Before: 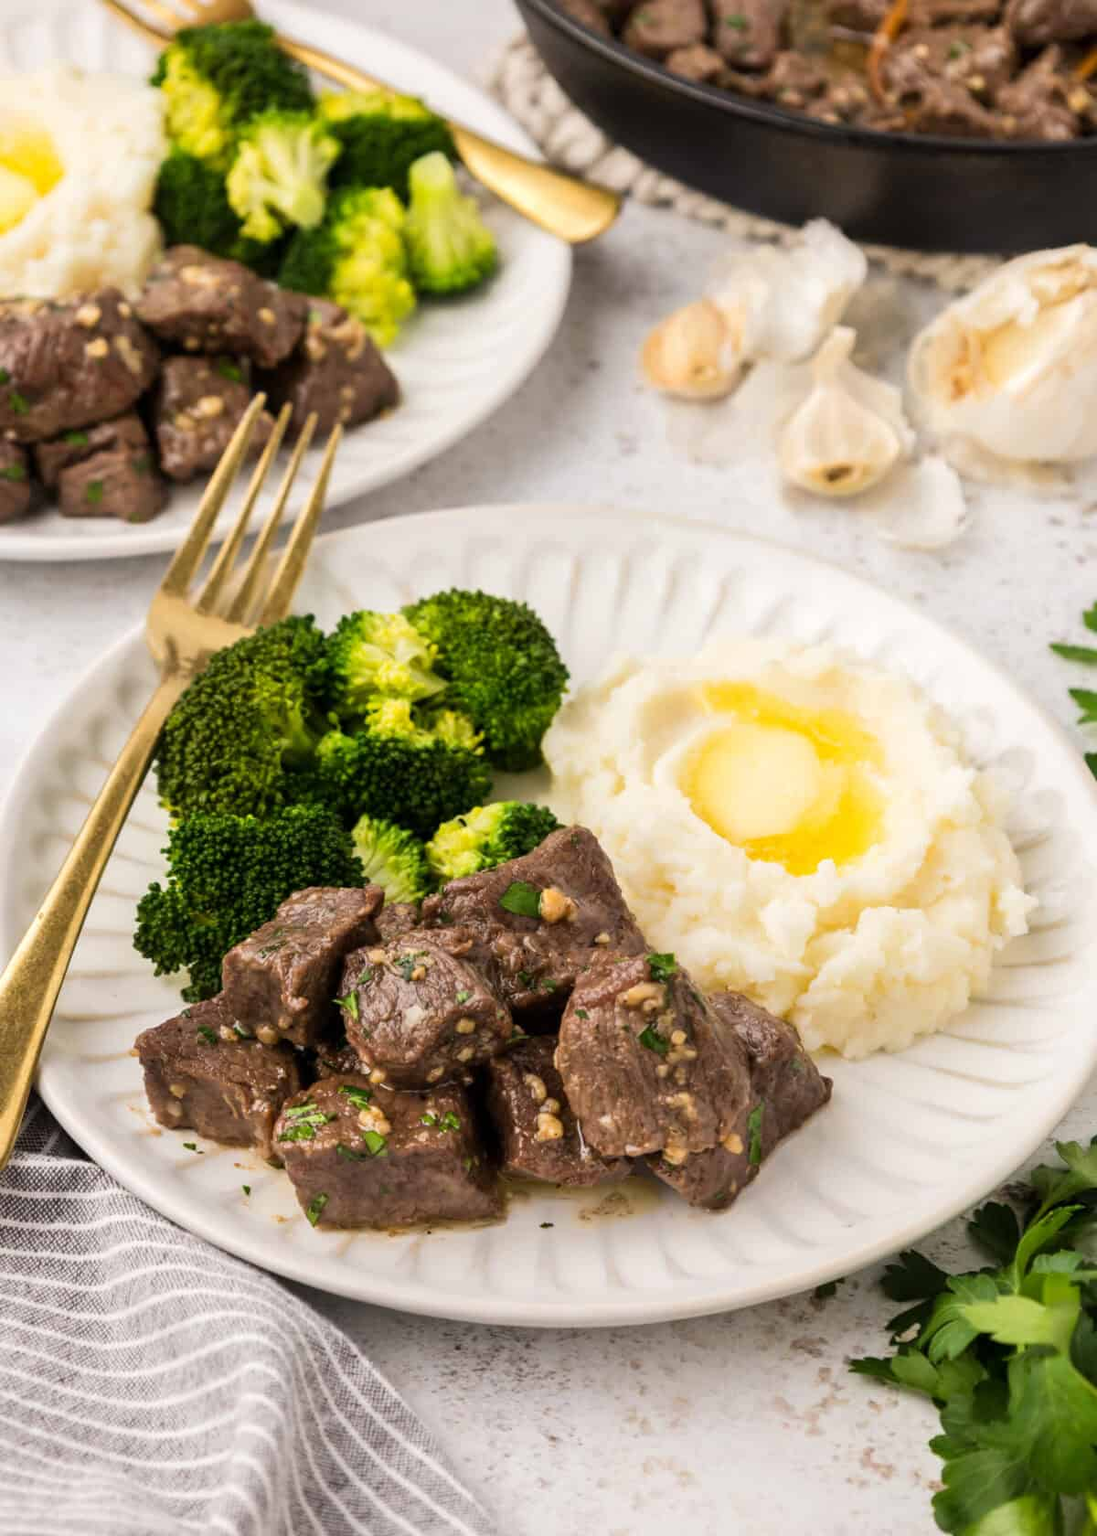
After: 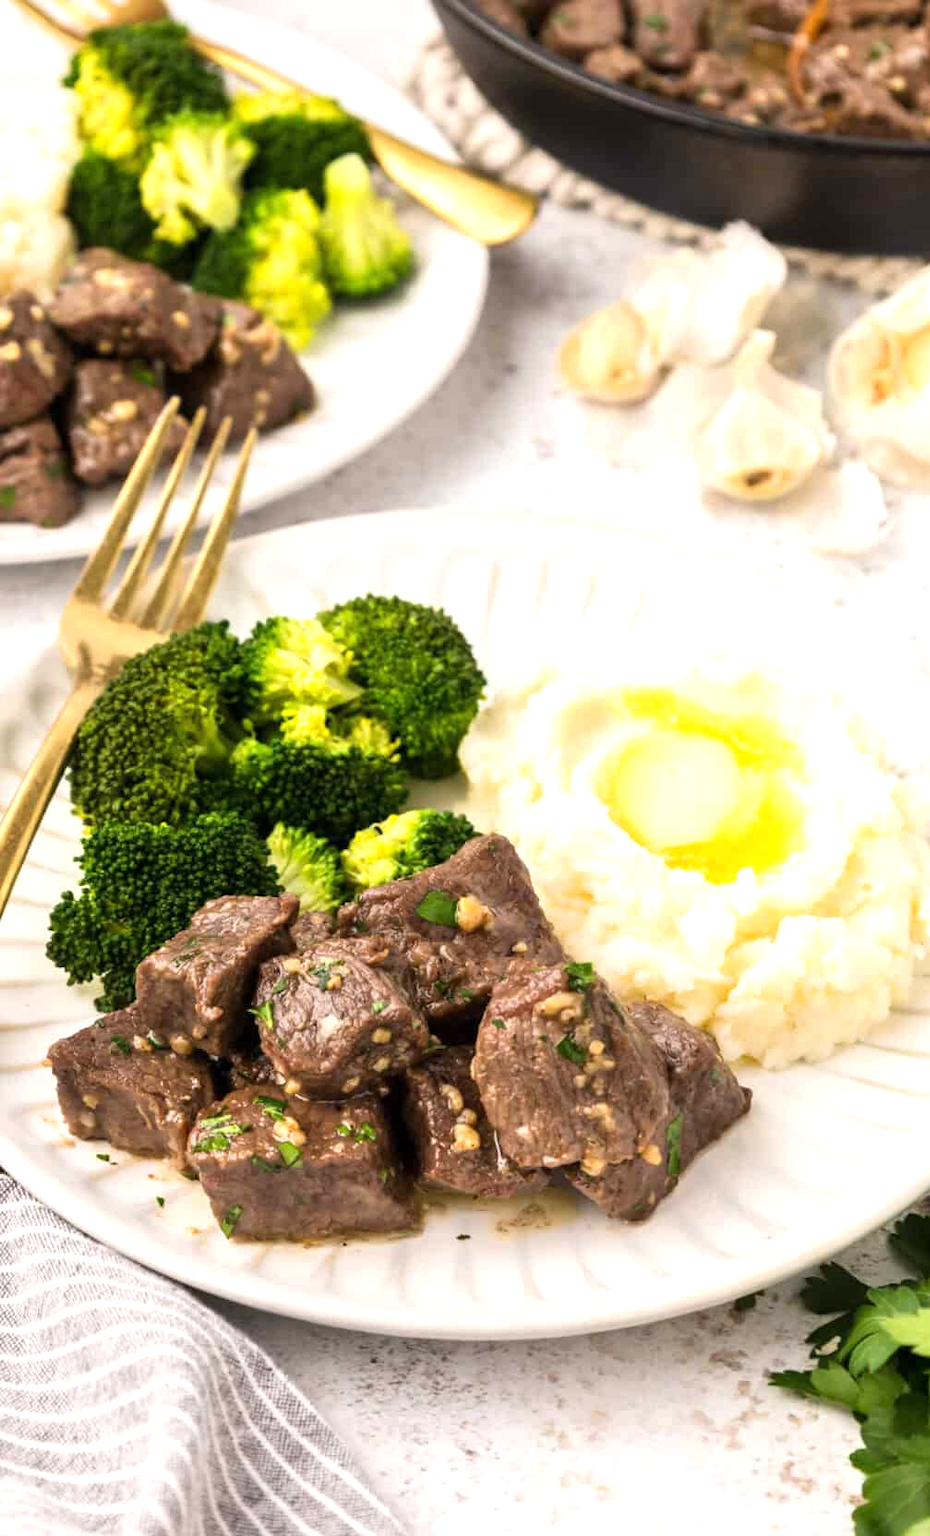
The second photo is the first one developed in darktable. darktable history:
exposure: exposure 0.556 EV, compensate highlight preservation false
crop: left 8.026%, right 7.374%
